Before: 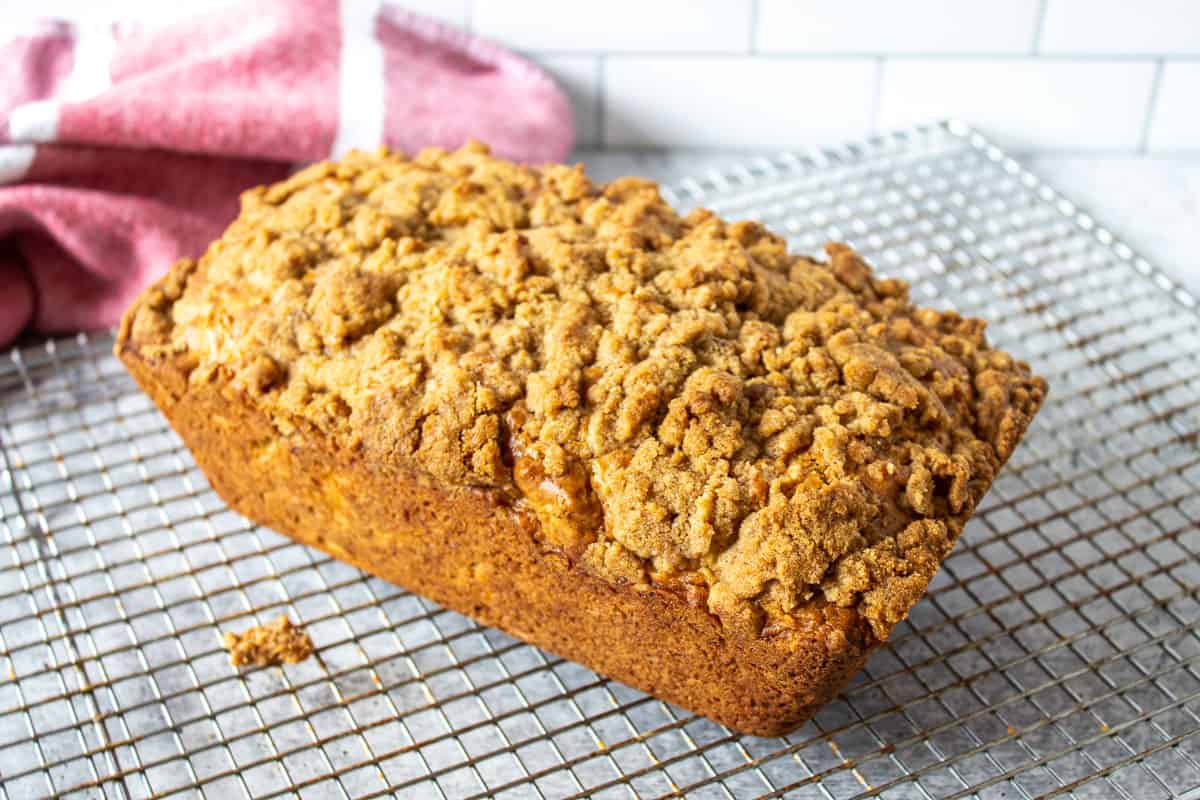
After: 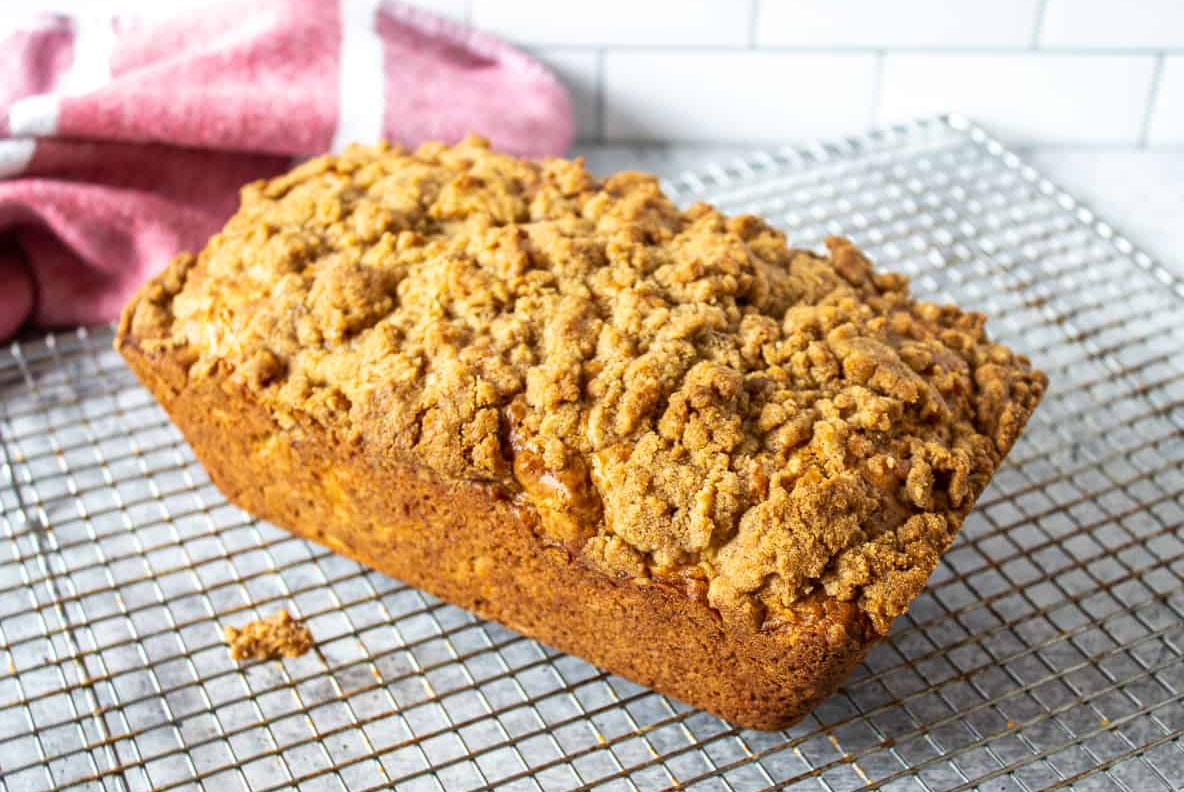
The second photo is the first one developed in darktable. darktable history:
crop: top 0.807%, right 0.035%
